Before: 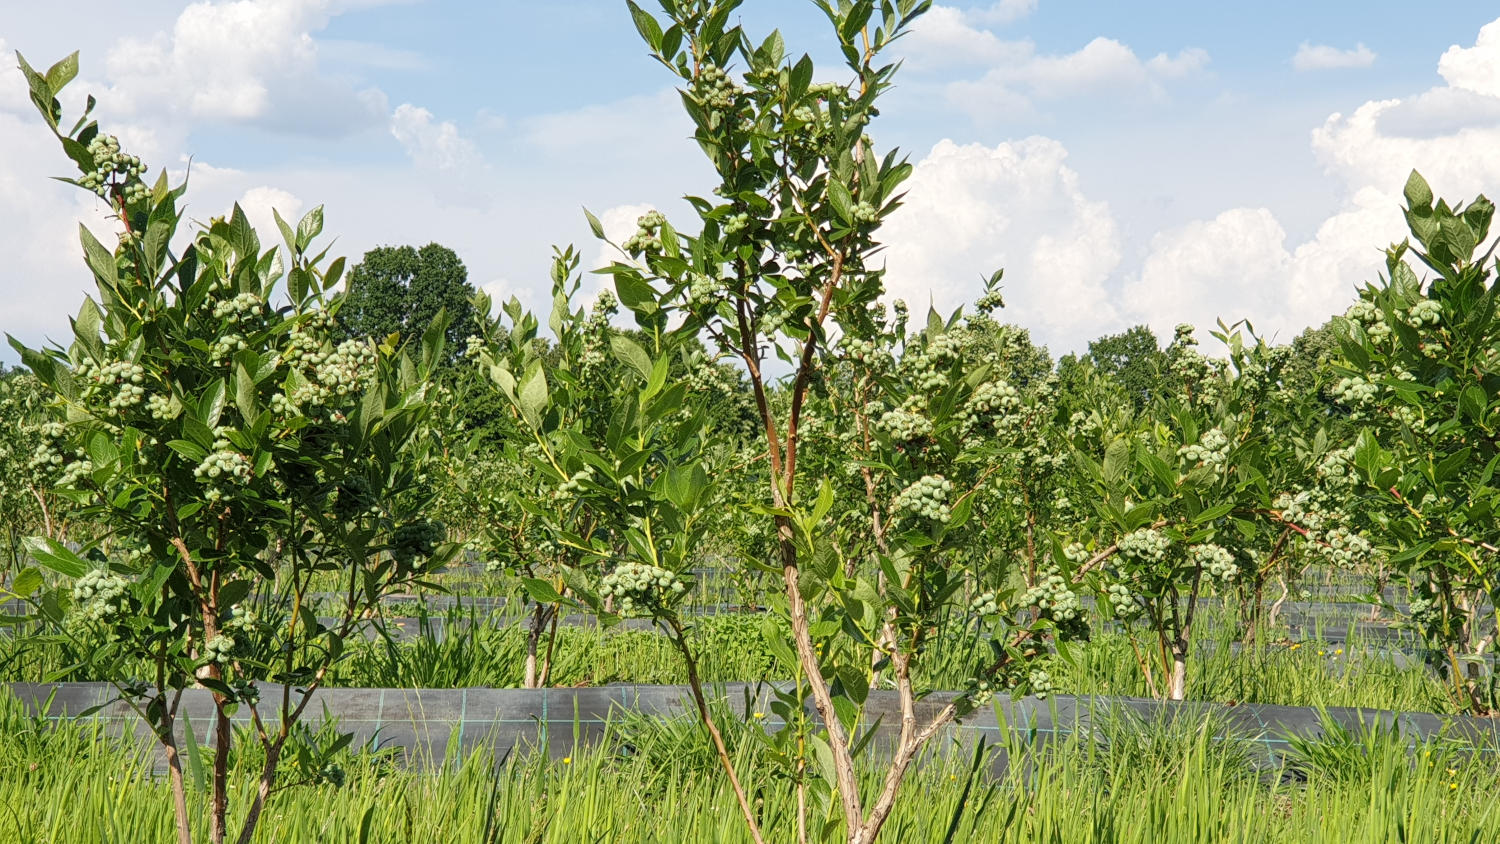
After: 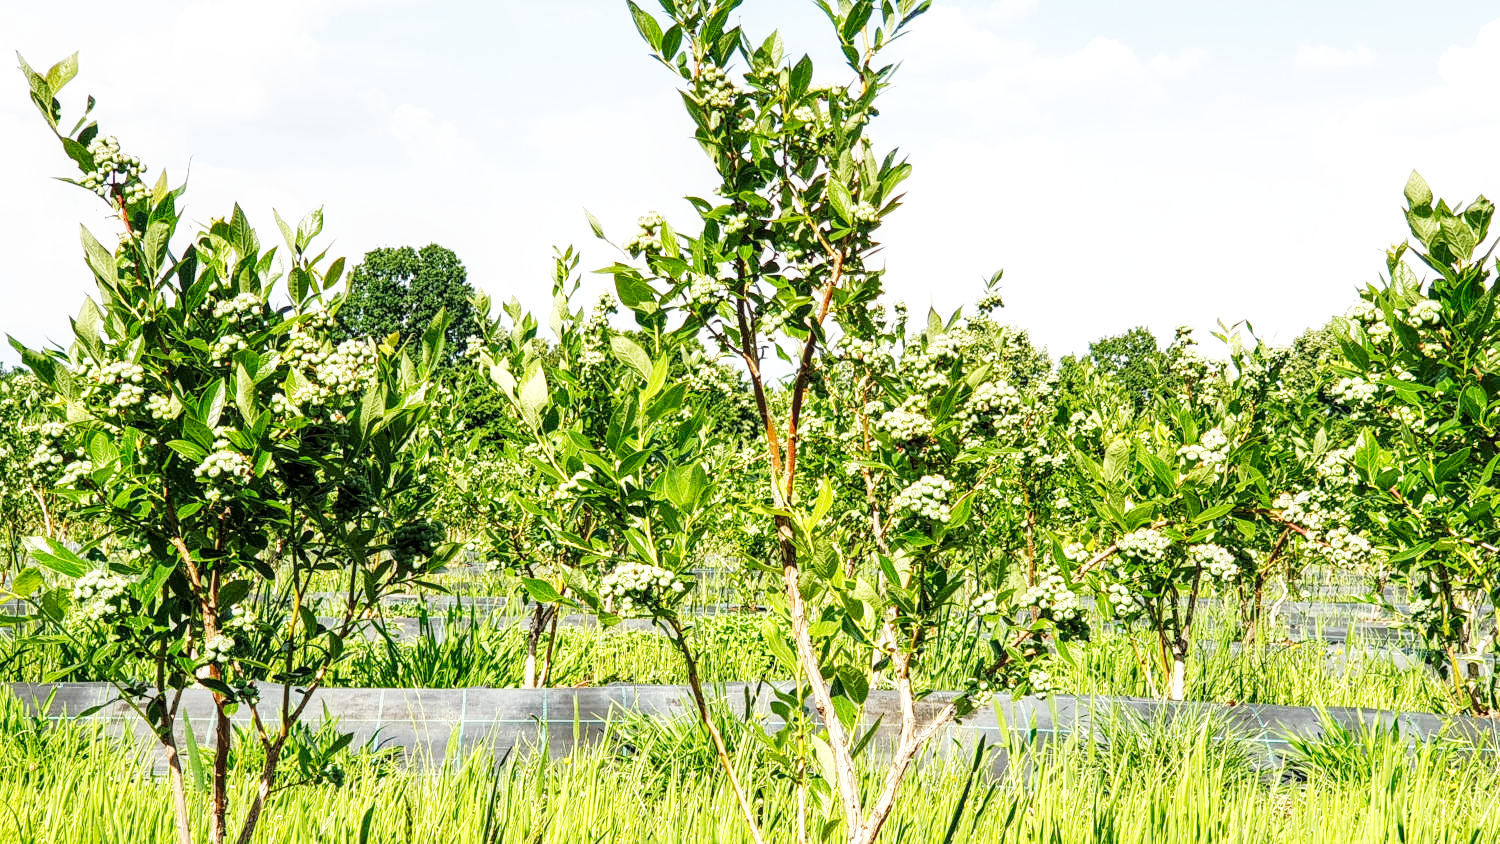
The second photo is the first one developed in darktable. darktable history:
local contrast: detail 130%
base curve: curves: ch0 [(0, 0) (0.007, 0.004) (0.027, 0.03) (0.046, 0.07) (0.207, 0.54) (0.442, 0.872) (0.673, 0.972) (1, 1)], preserve colors none
